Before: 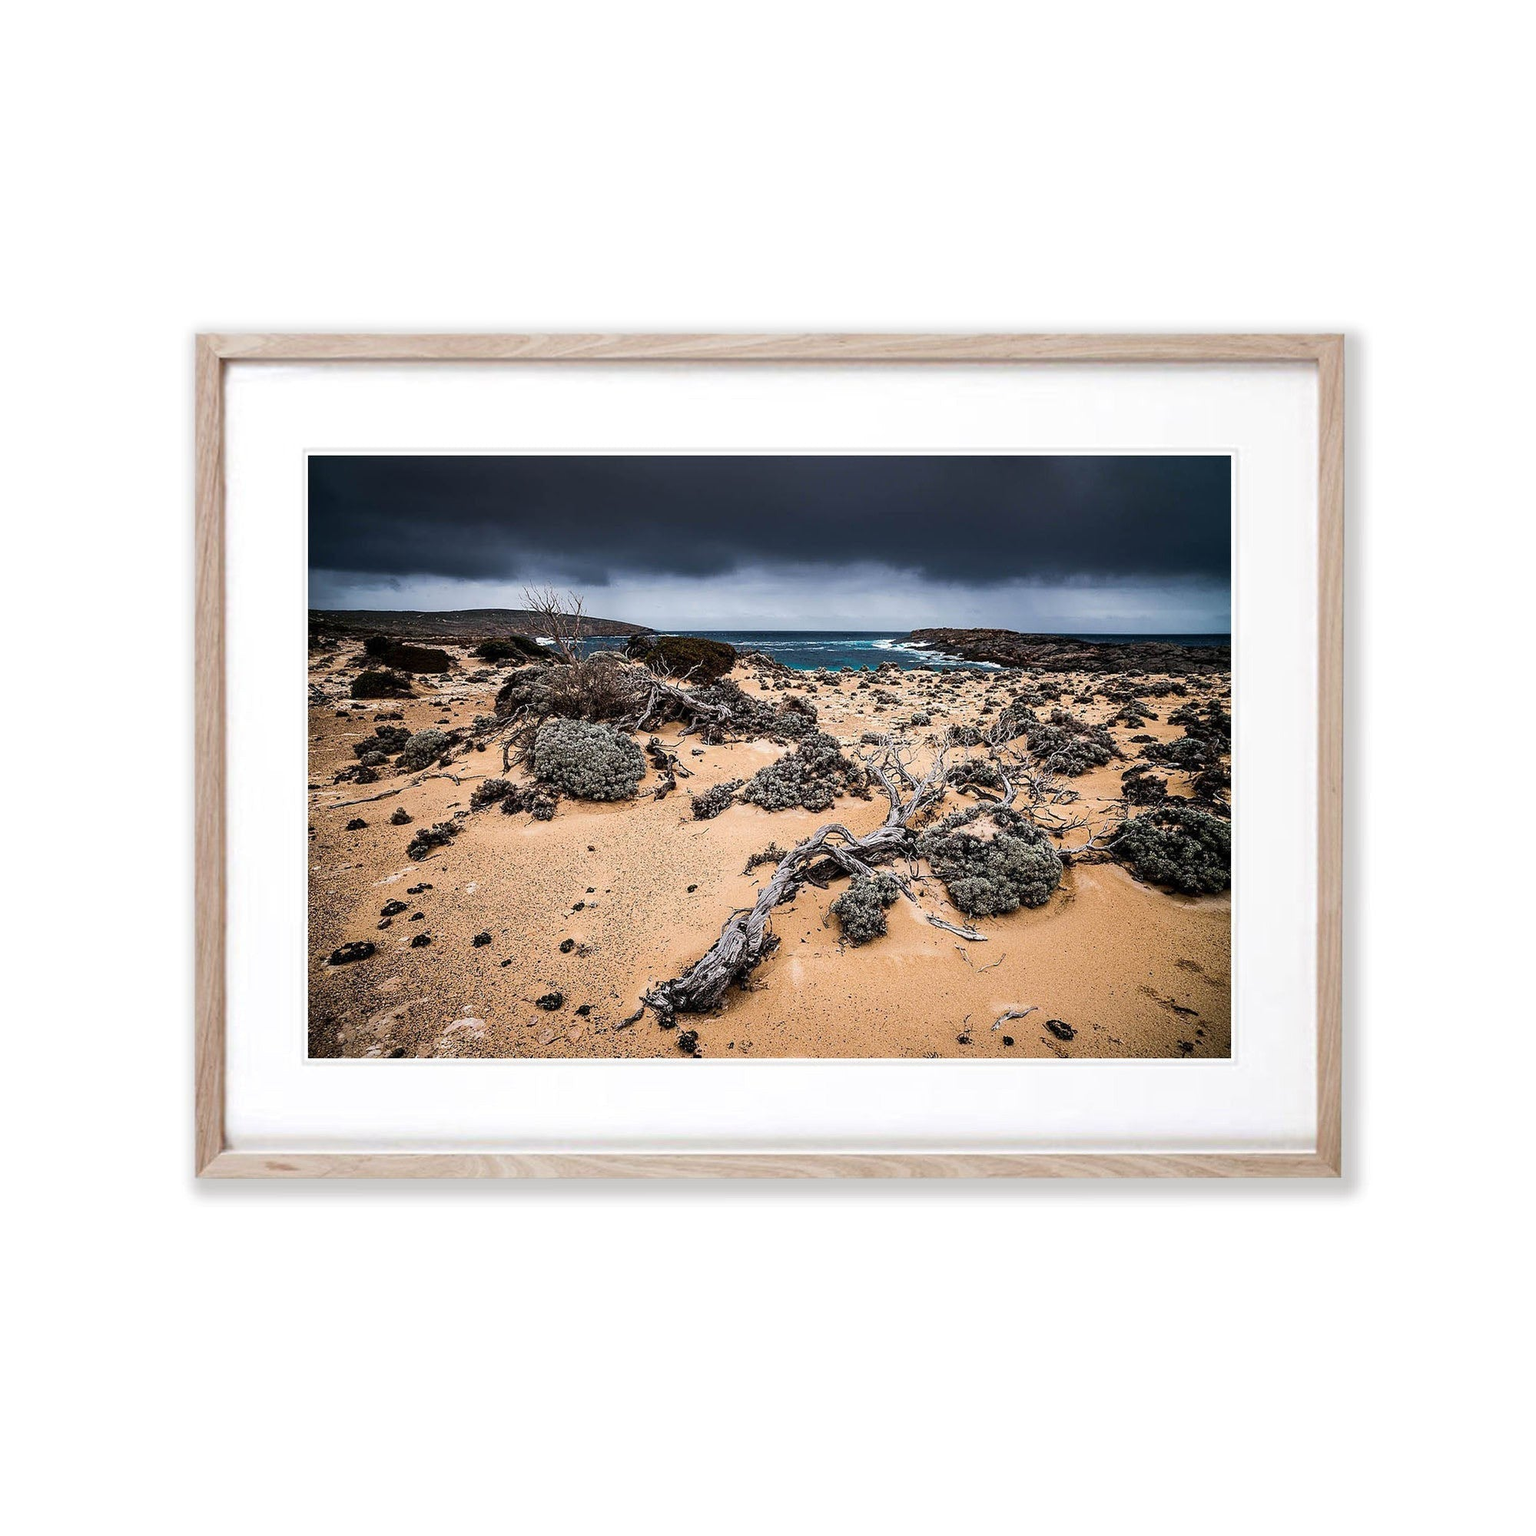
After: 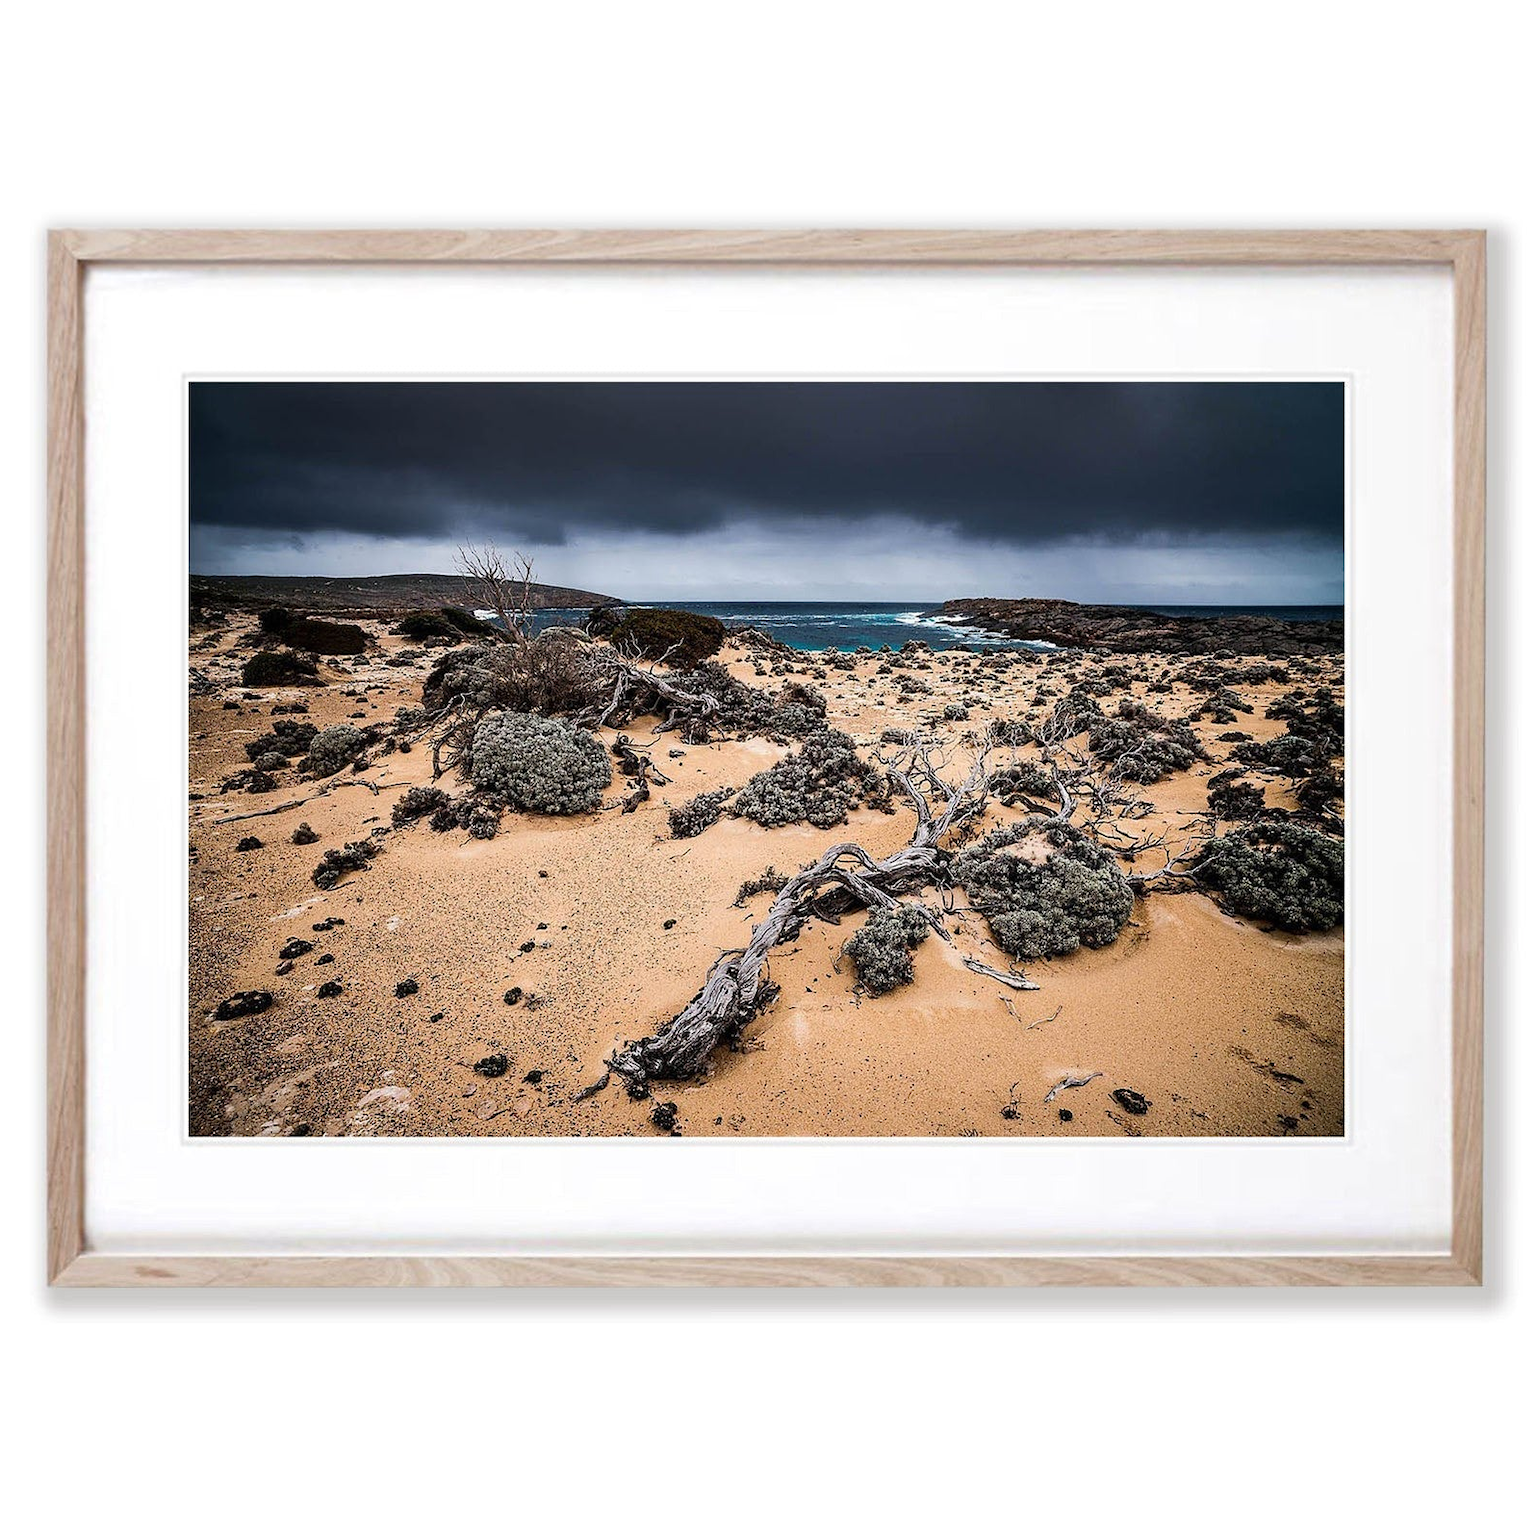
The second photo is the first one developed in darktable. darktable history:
crop and rotate: left 10.285%, top 9.841%, right 9.838%, bottom 10.427%
